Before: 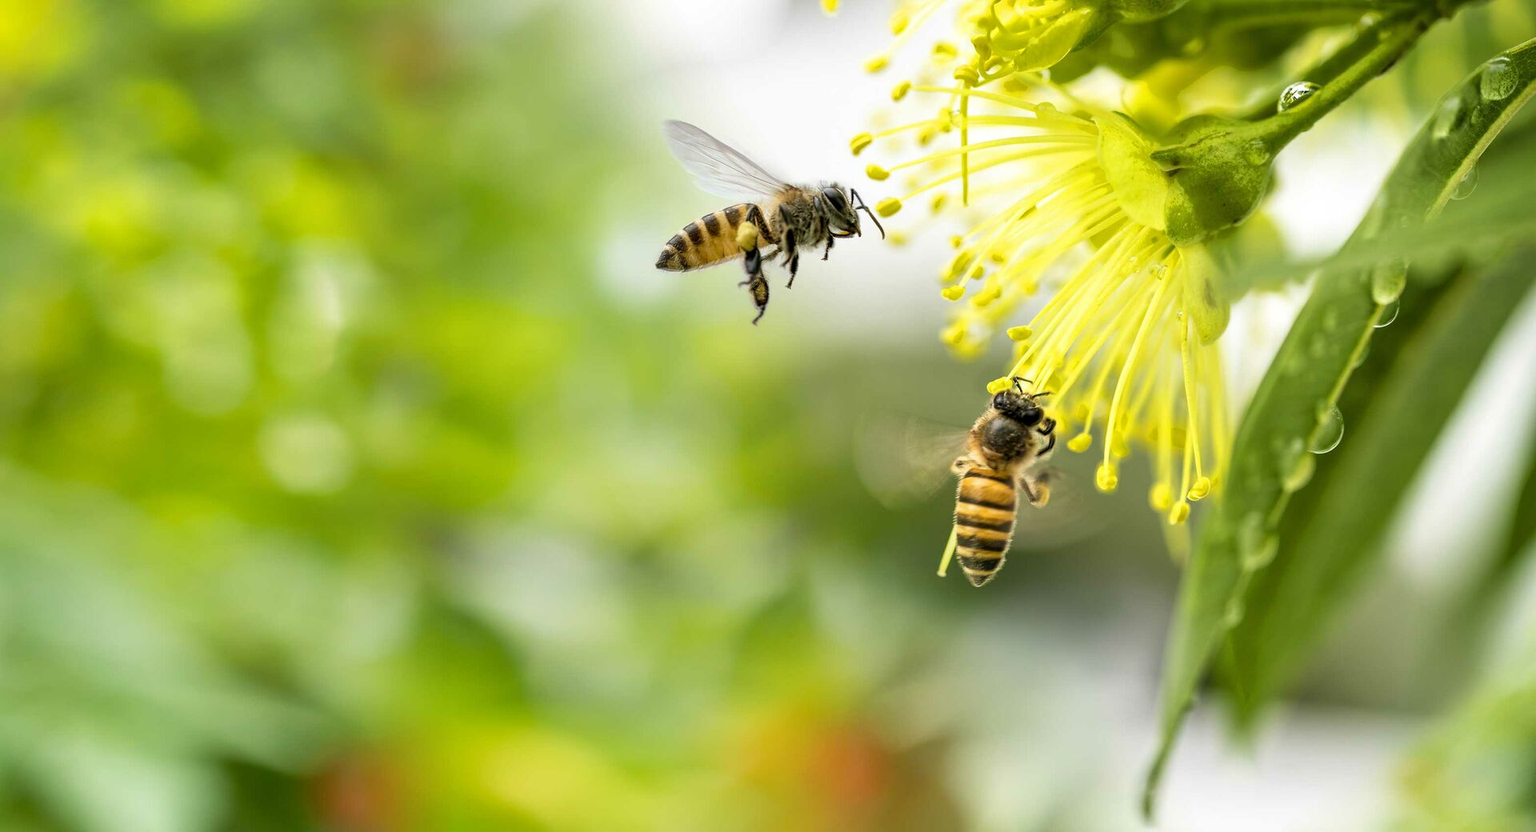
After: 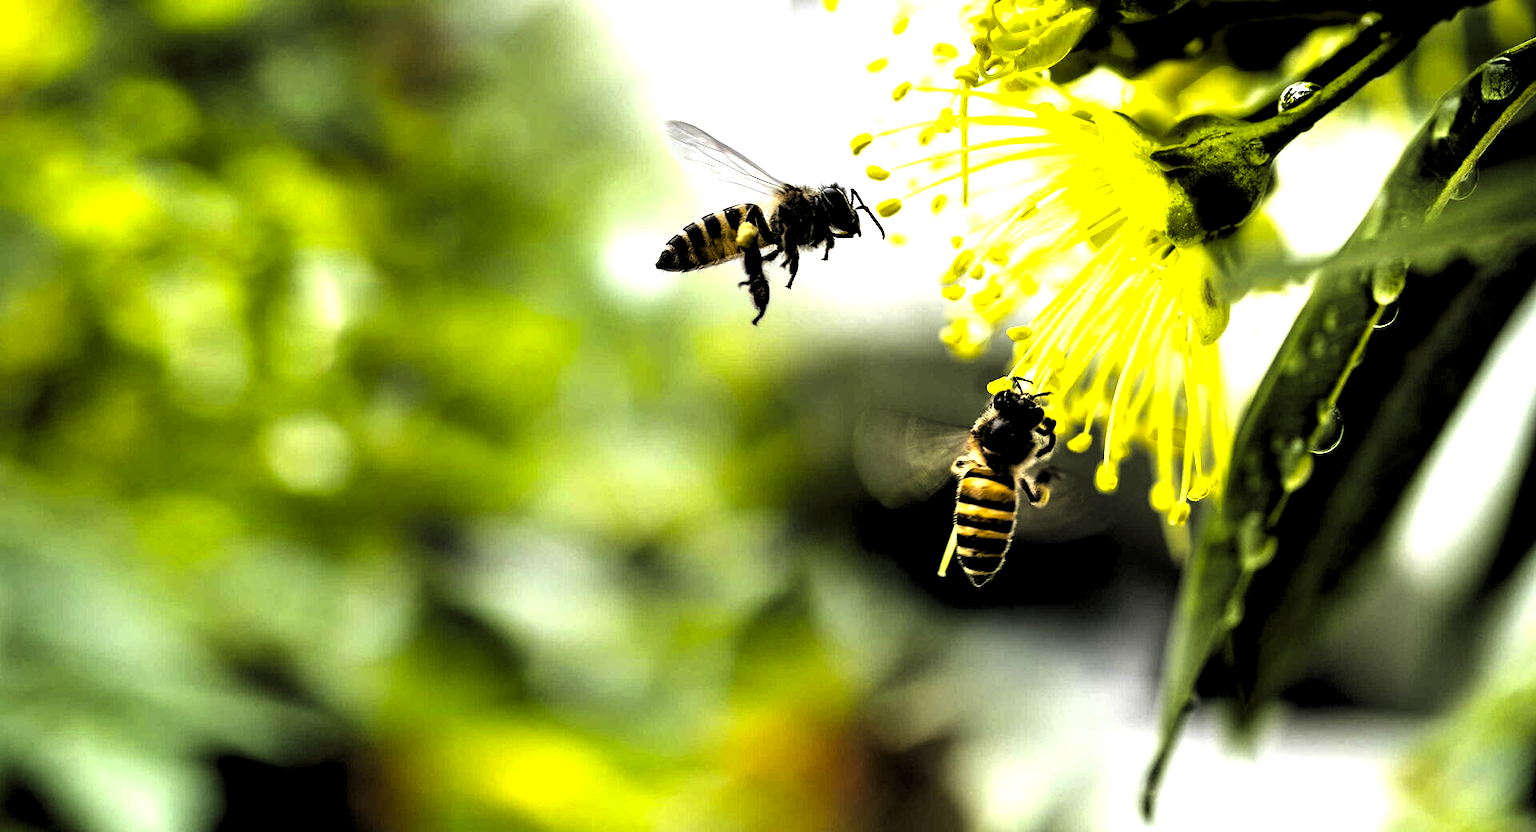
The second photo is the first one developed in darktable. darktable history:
levels: levels [0.514, 0.759, 1]
color balance: lift [1, 1, 0.999, 1.001], gamma [1, 1.003, 1.005, 0.995], gain [1, 0.992, 0.988, 1.012], contrast 5%, output saturation 110%
exposure: exposure 0.515 EV, compensate highlight preservation false
